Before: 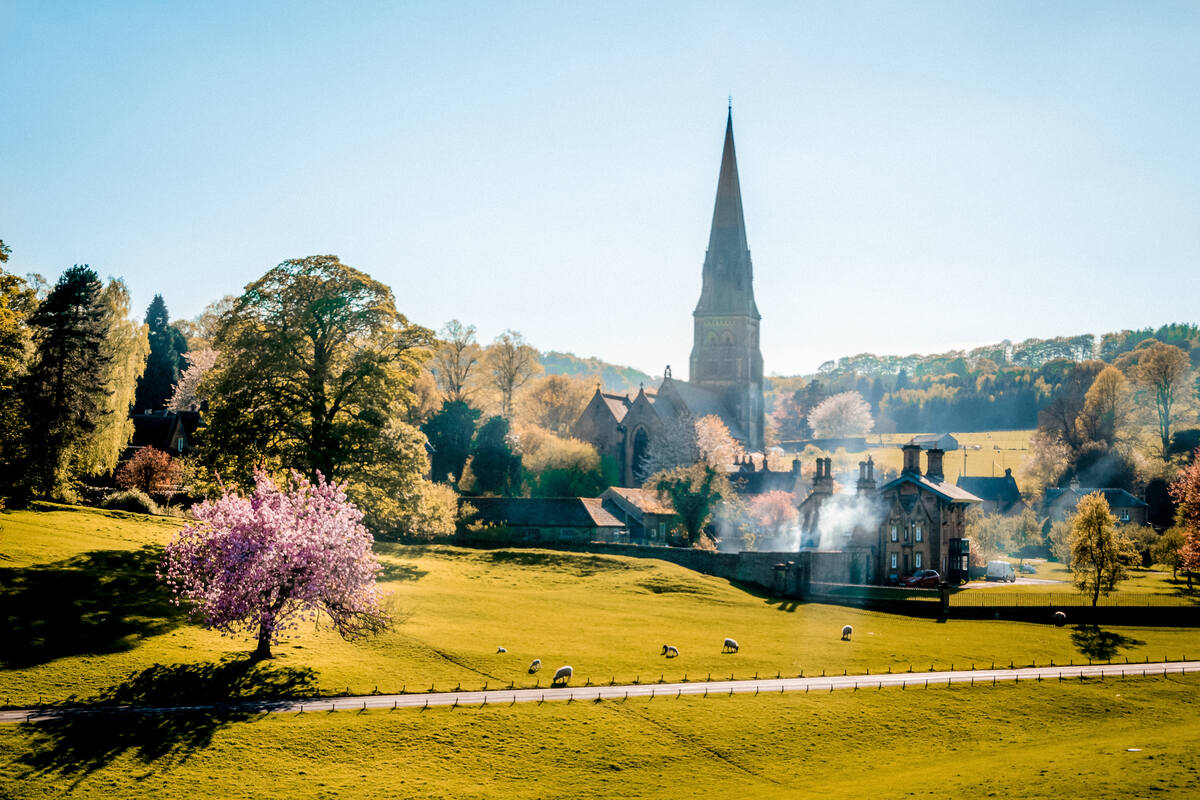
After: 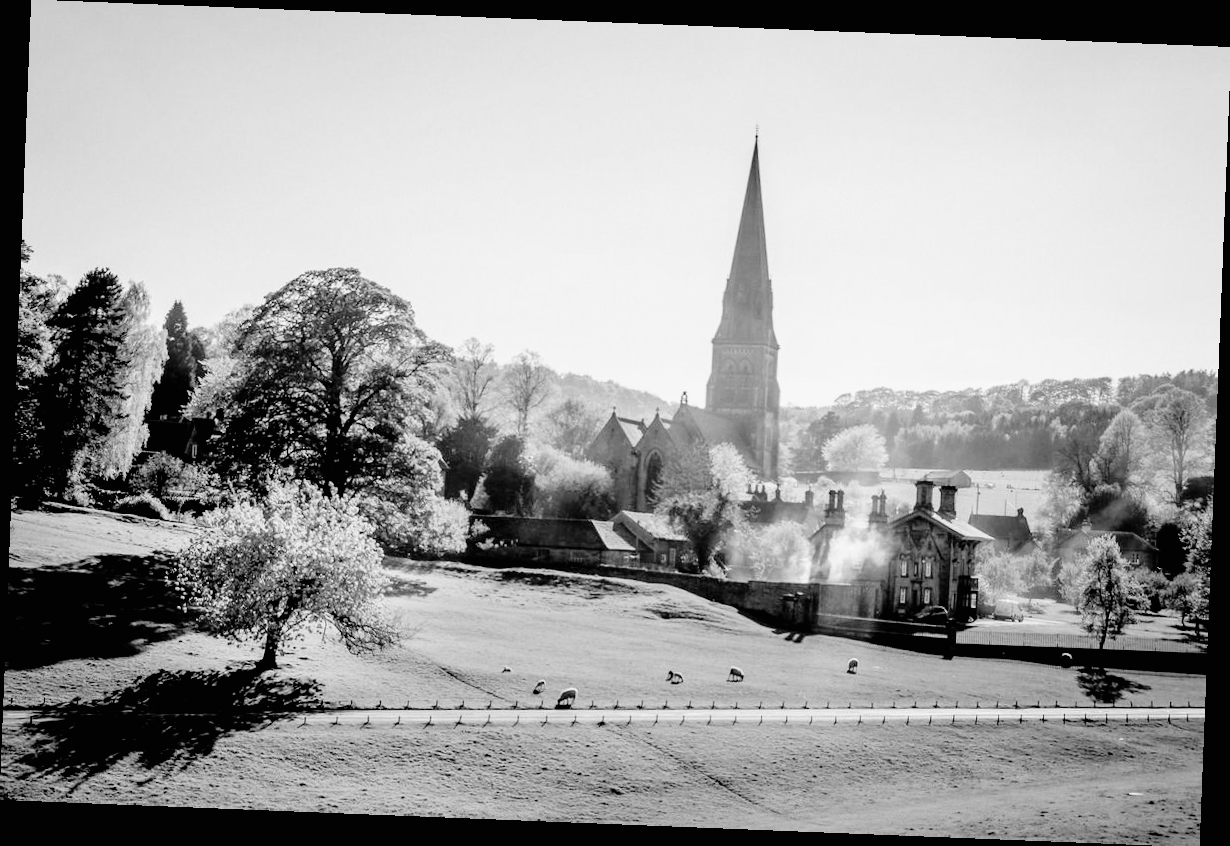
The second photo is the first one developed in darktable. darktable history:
contrast brightness saturation: brightness 0.15
monochrome: on, module defaults
color correction: highlights a* -4.98, highlights b* -3.76, shadows a* 3.83, shadows b* 4.08
filmic rgb: black relative exposure -4.93 EV, white relative exposure 2.84 EV, hardness 3.72
rotate and perspective: rotation 2.27°, automatic cropping off
